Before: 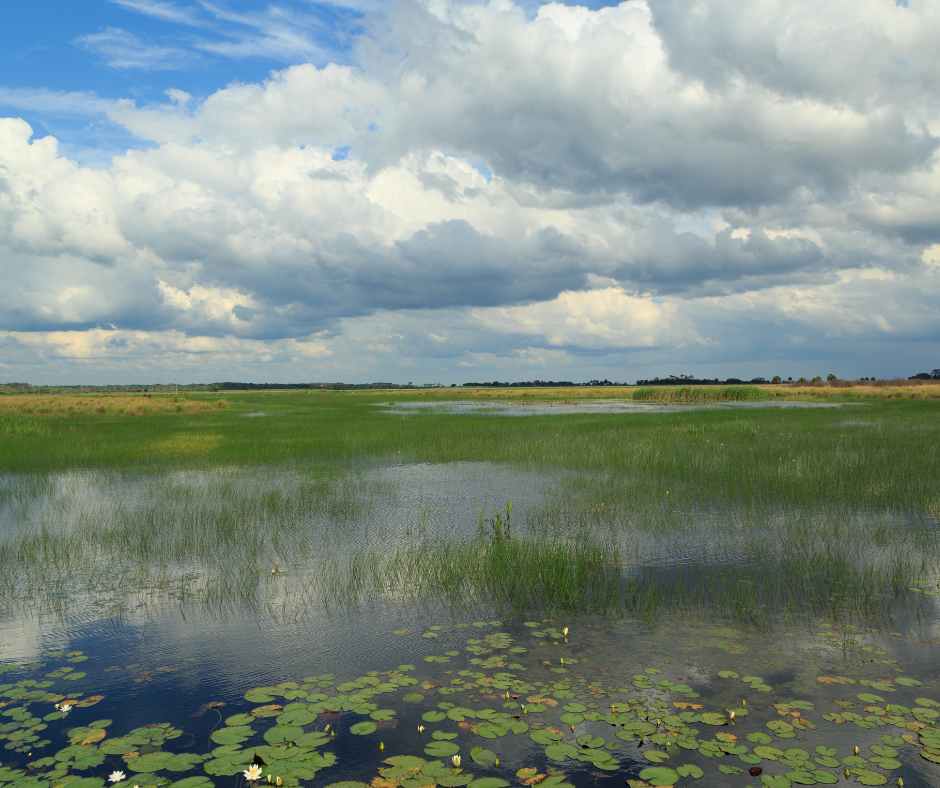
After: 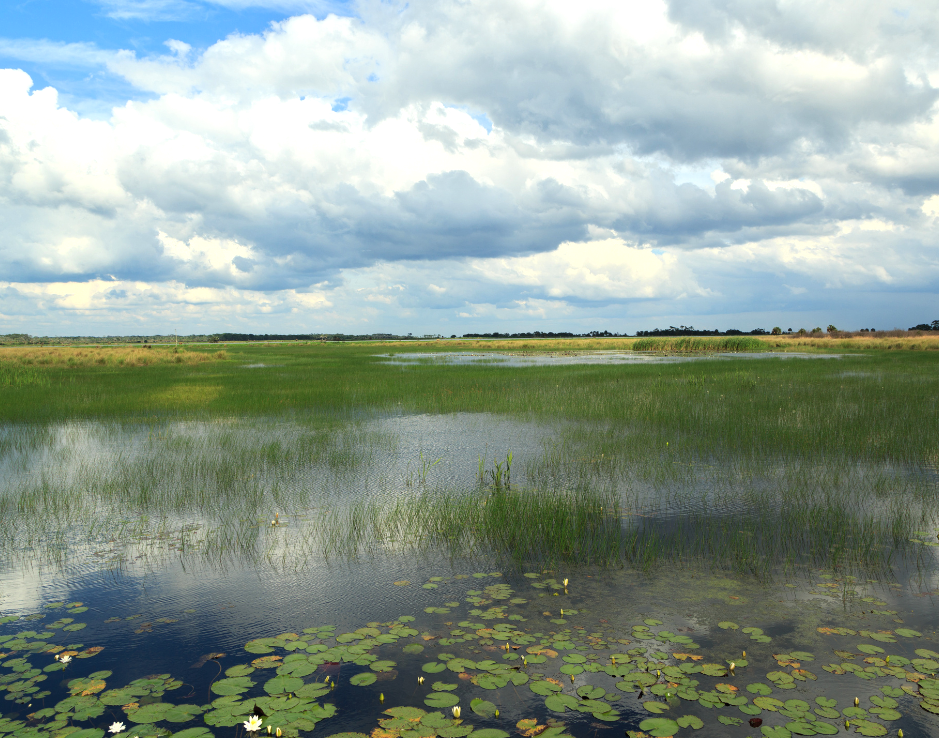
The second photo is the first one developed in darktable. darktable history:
crop and rotate: top 6.25%
tone equalizer: -8 EV 0.001 EV, -7 EV -0.002 EV, -6 EV 0.002 EV, -5 EV -0.03 EV, -4 EV -0.116 EV, -3 EV -0.169 EV, -2 EV 0.24 EV, -1 EV 0.702 EV, +0 EV 0.493 EV
